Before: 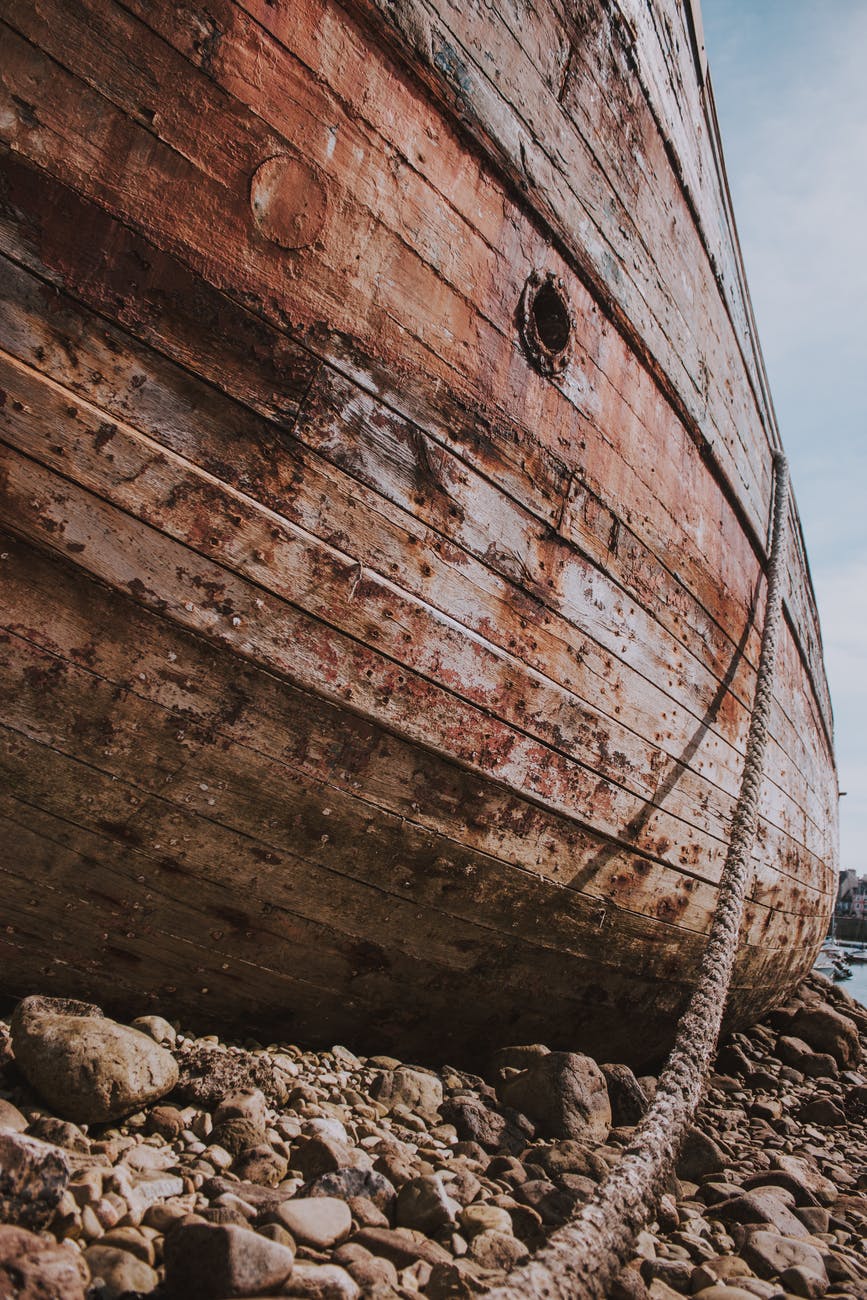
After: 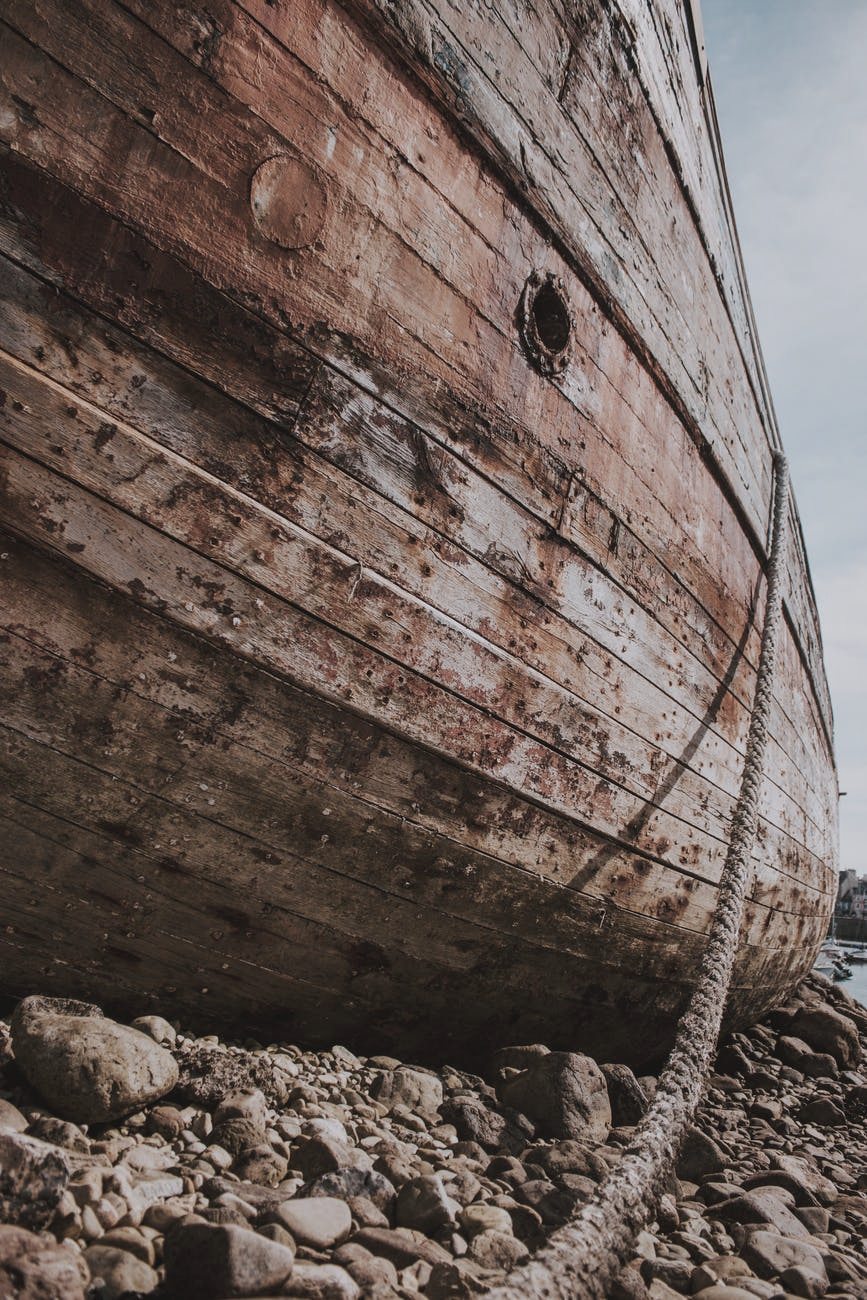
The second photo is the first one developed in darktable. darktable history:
tone equalizer: on, module defaults
contrast brightness saturation: contrast -0.05, saturation -0.41
